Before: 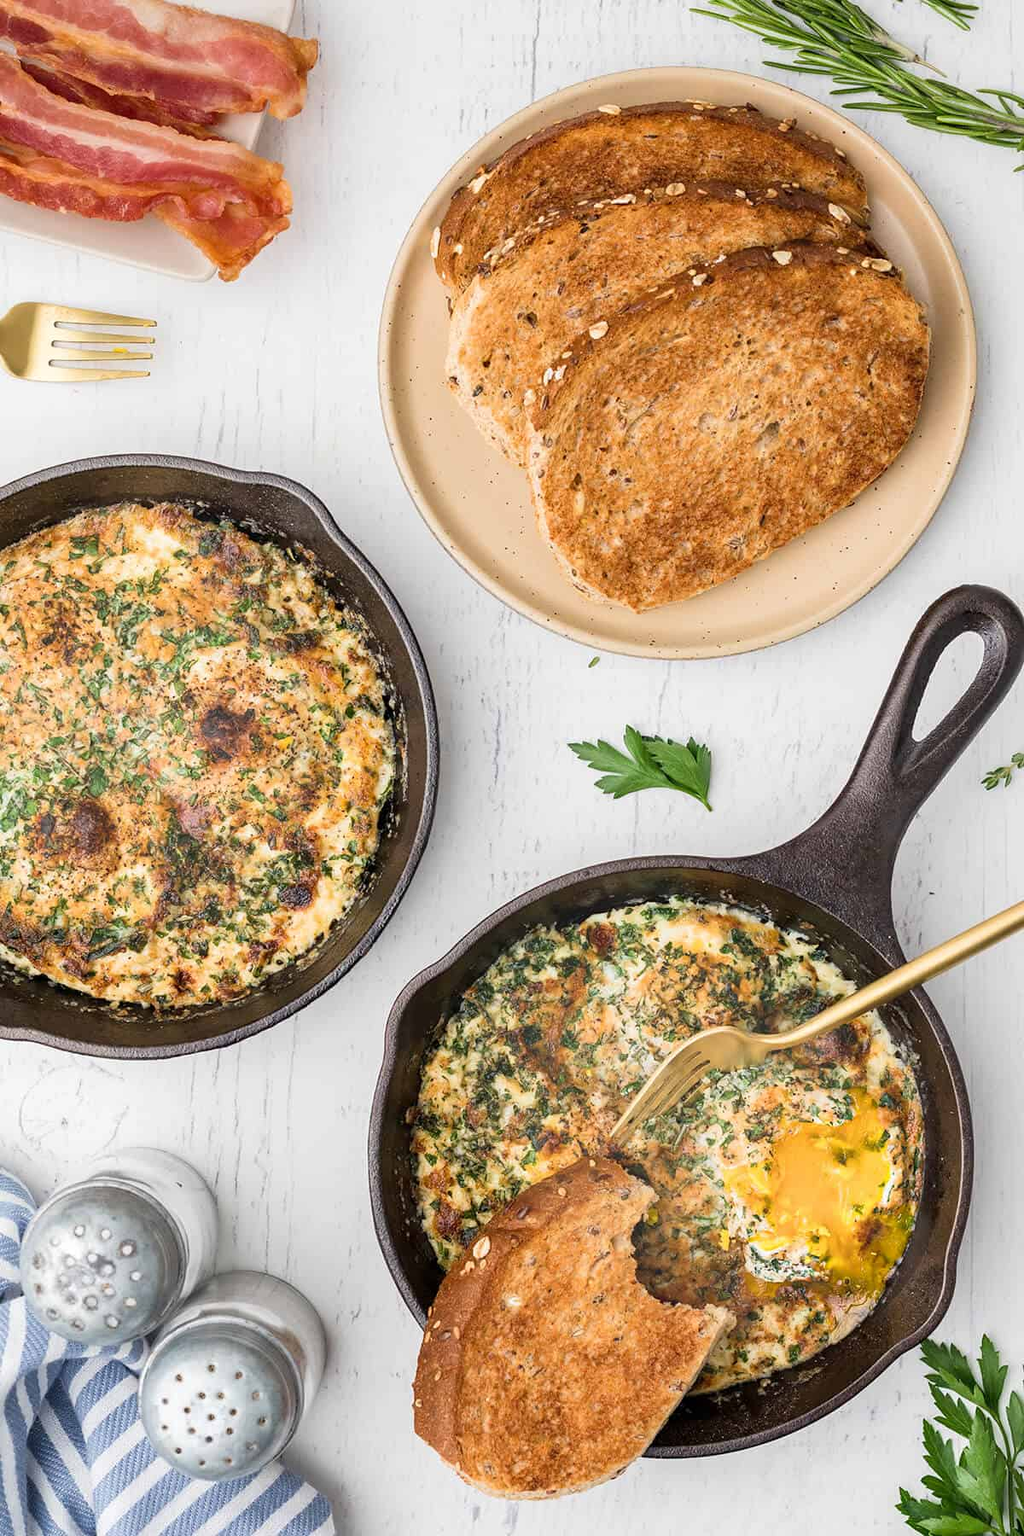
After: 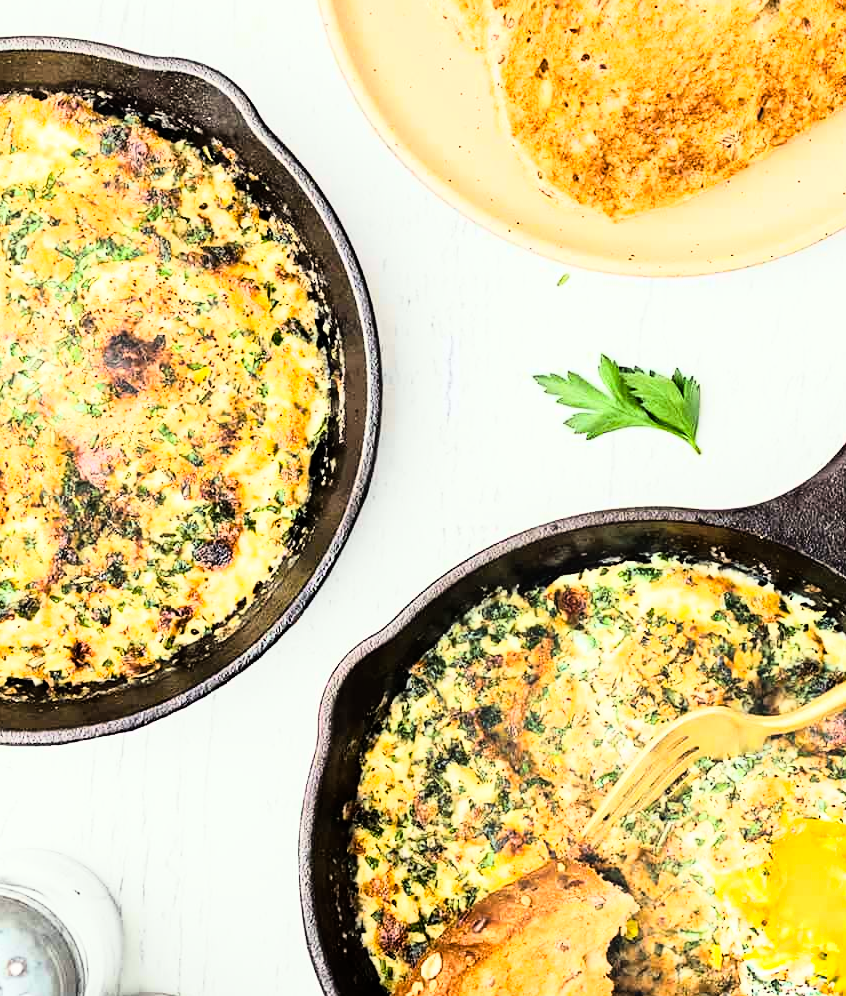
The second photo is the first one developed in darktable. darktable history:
crop: left 11.123%, top 27.61%, right 18.3%, bottom 17.034%
color correction: highlights a* -2.68, highlights b* 2.57
base curve: curves: ch0 [(0, 0) (0.303, 0.277) (1, 1)]
color balance rgb: perceptual saturation grading › global saturation 10%, global vibrance 10%
rgb curve: curves: ch0 [(0, 0) (0.21, 0.15) (0.24, 0.21) (0.5, 0.75) (0.75, 0.96) (0.89, 0.99) (1, 1)]; ch1 [(0, 0.02) (0.21, 0.13) (0.25, 0.2) (0.5, 0.67) (0.75, 0.9) (0.89, 0.97) (1, 1)]; ch2 [(0, 0.02) (0.21, 0.13) (0.25, 0.2) (0.5, 0.67) (0.75, 0.9) (0.89, 0.97) (1, 1)], compensate middle gray true
